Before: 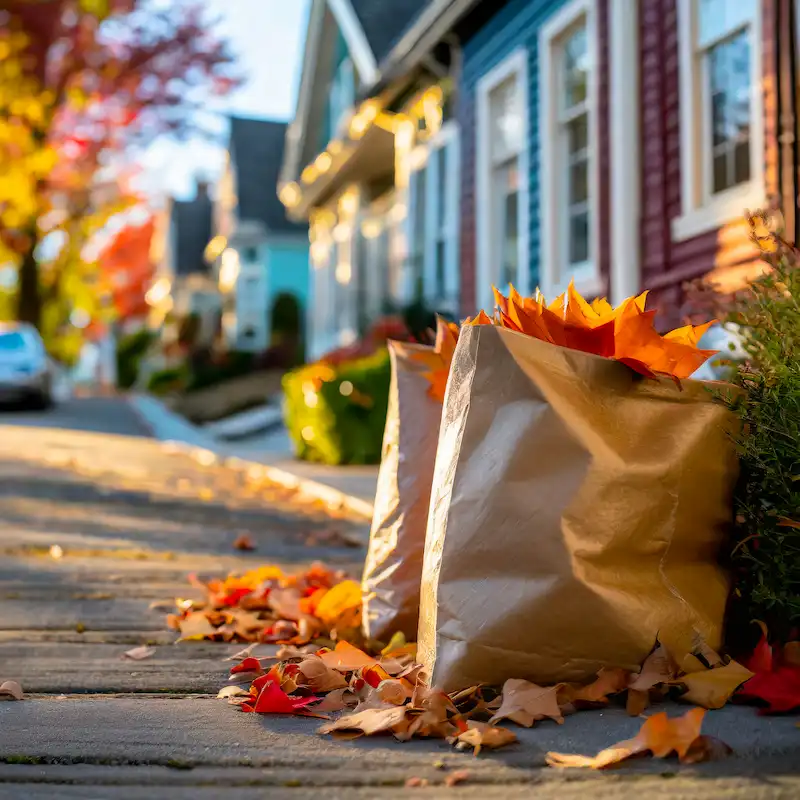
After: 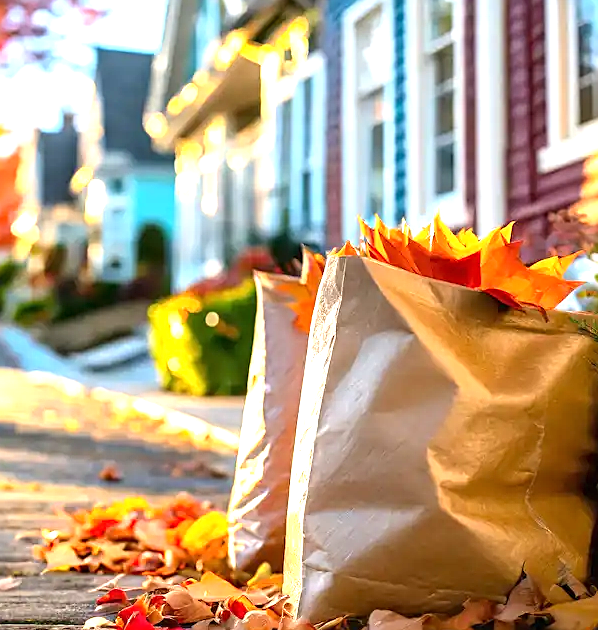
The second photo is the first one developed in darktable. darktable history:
crop: left 16.768%, top 8.653%, right 8.362%, bottom 12.485%
sharpen: on, module defaults
exposure: black level correction 0, exposure 1.1 EV, compensate exposure bias true, compensate highlight preservation false
